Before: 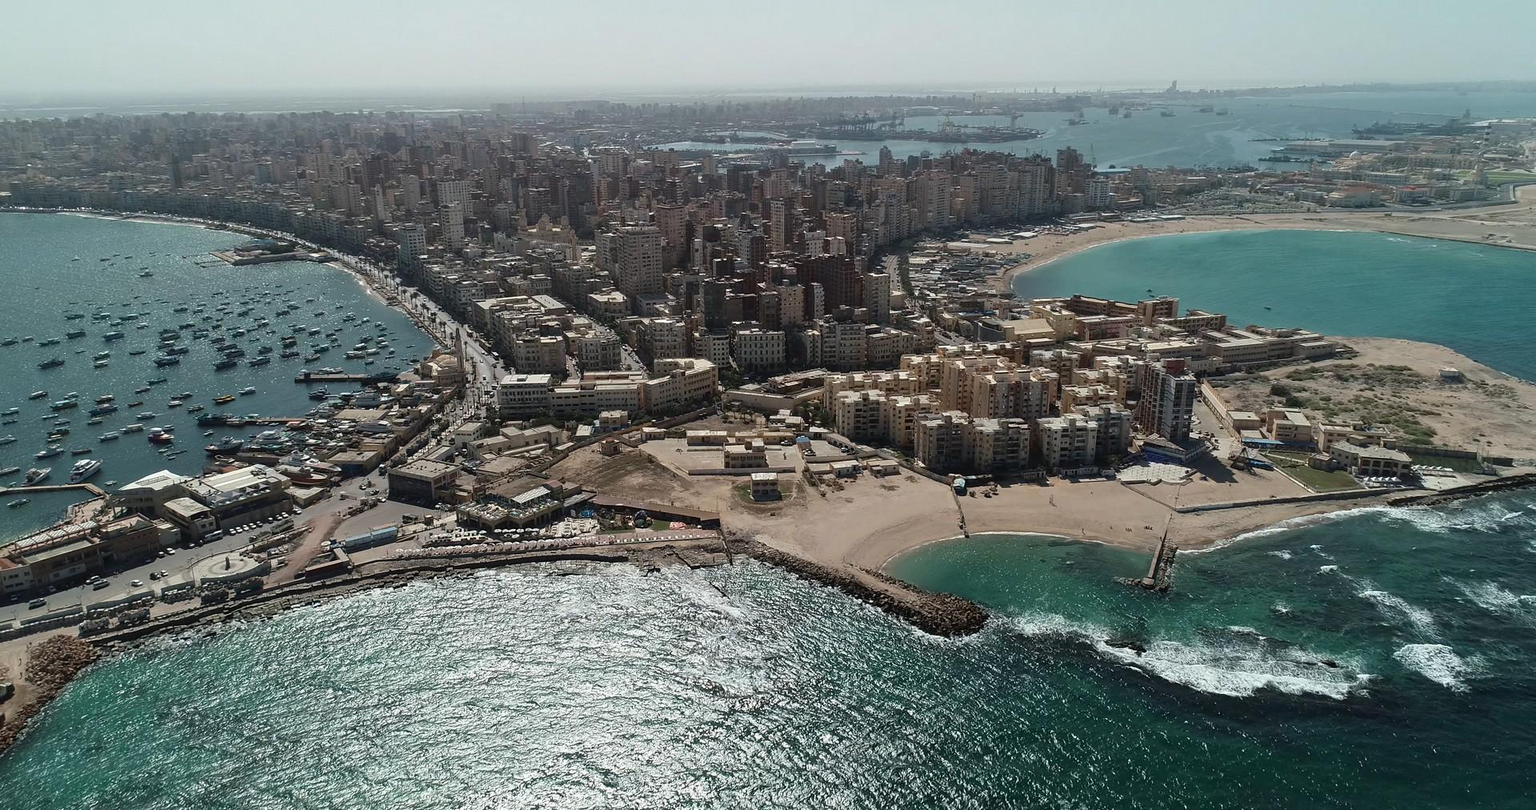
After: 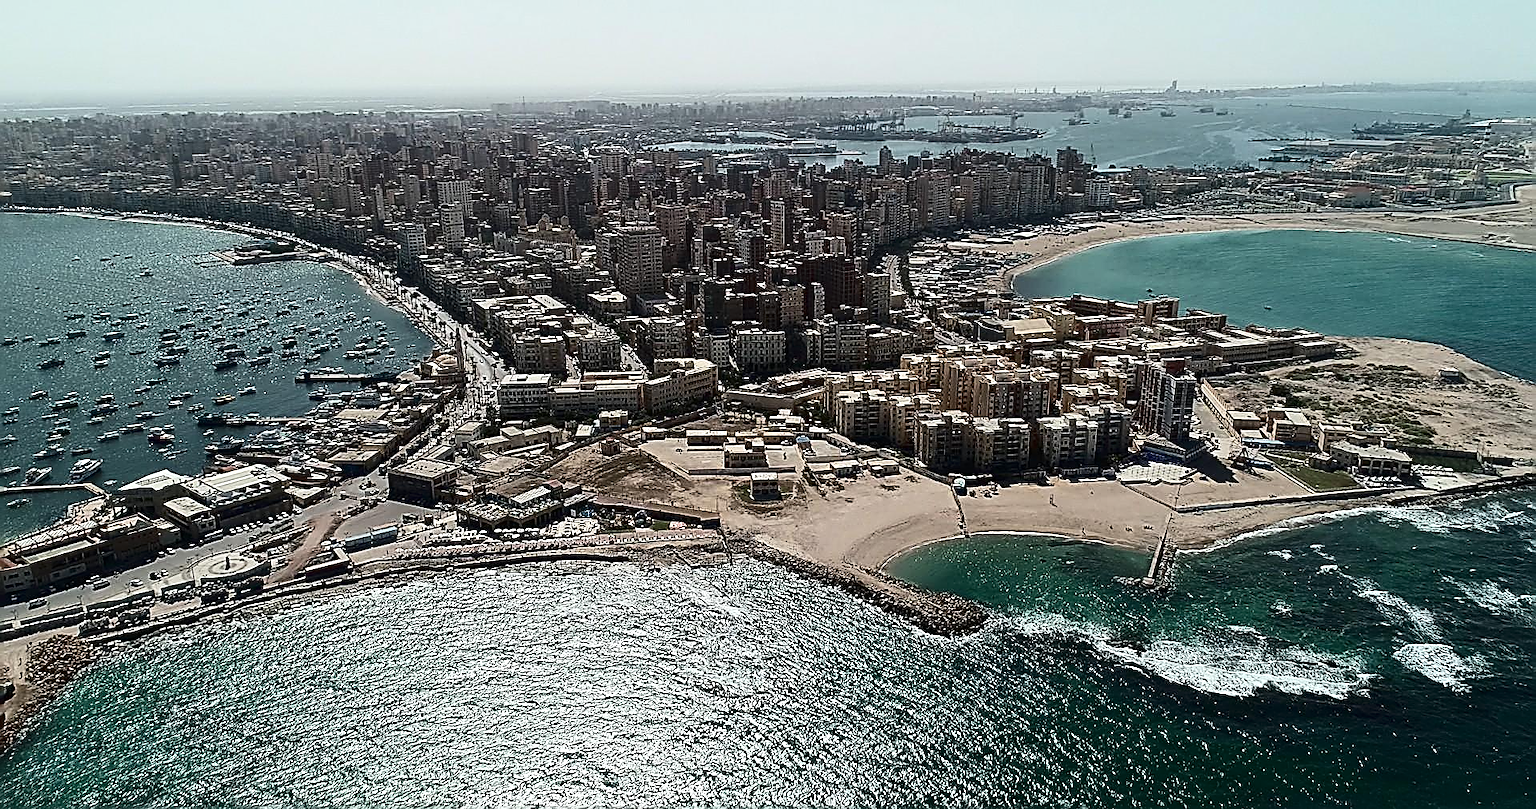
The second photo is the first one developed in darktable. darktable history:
contrast brightness saturation: contrast 0.28
sharpen: amount 1.861
